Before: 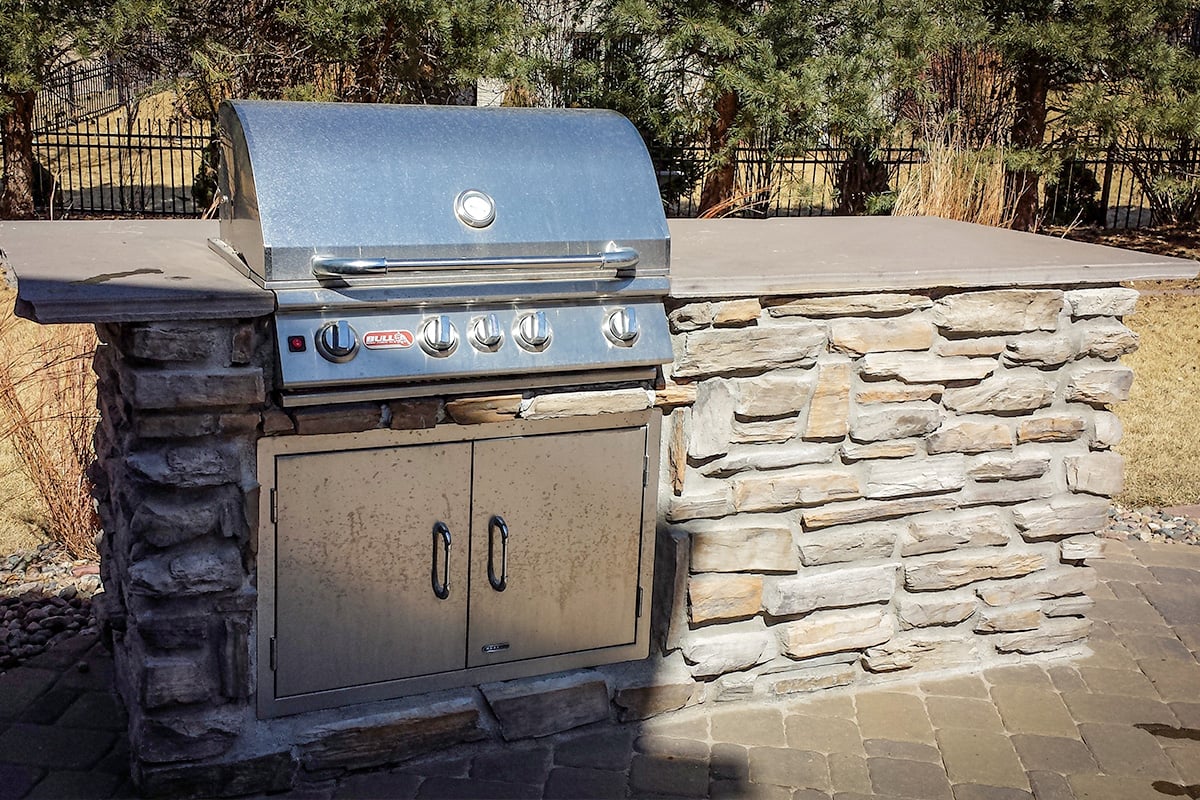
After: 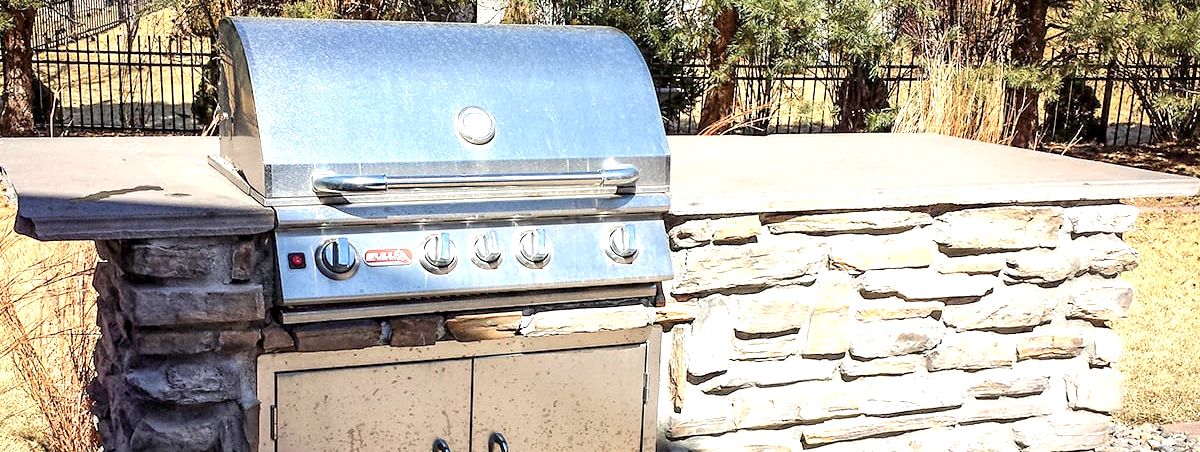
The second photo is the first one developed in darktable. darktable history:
local contrast: highlights 101%, shadows 102%, detail 119%, midtone range 0.2
exposure: exposure 1.001 EV, compensate highlight preservation false
crop and rotate: top 10.459%, bottom 32.97%
